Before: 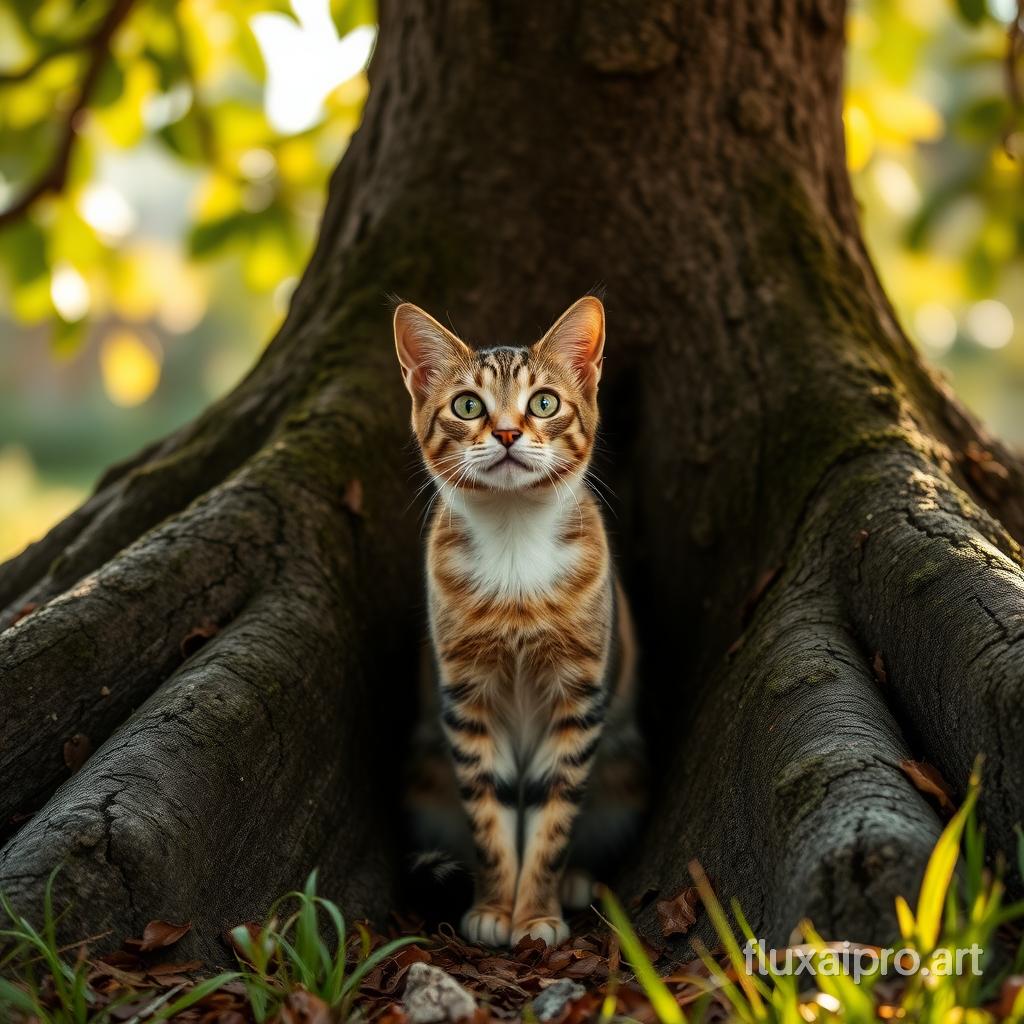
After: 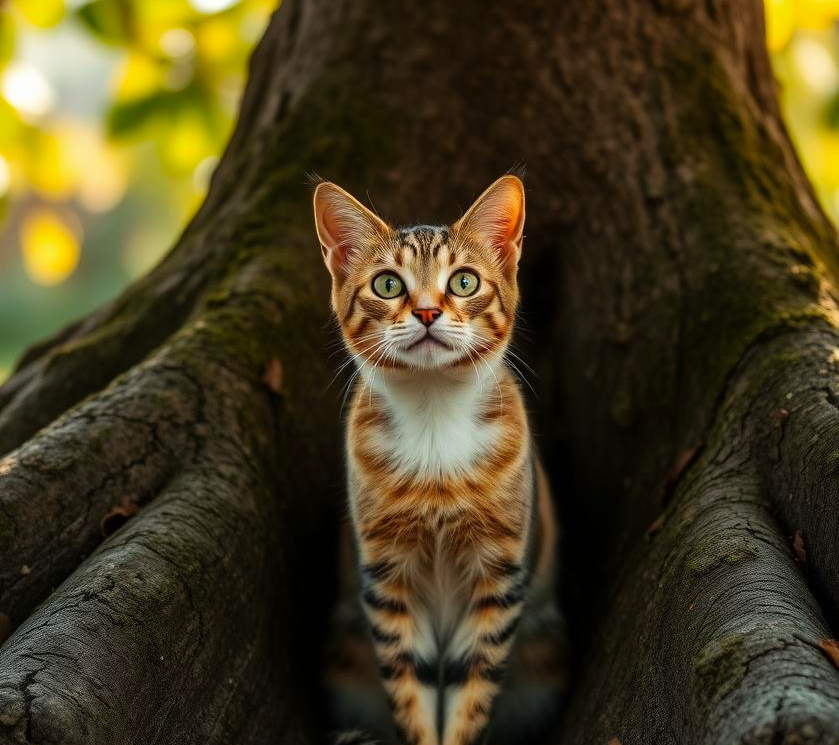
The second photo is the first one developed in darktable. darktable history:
color contrast: green-magenta contrast 1.2, blue-yellow contrast 1.2
shadows and highlights: shadows 25, highlights -25
crop: left 7.856%, top 11.836%, right 10.12%, bottom 15.387%
